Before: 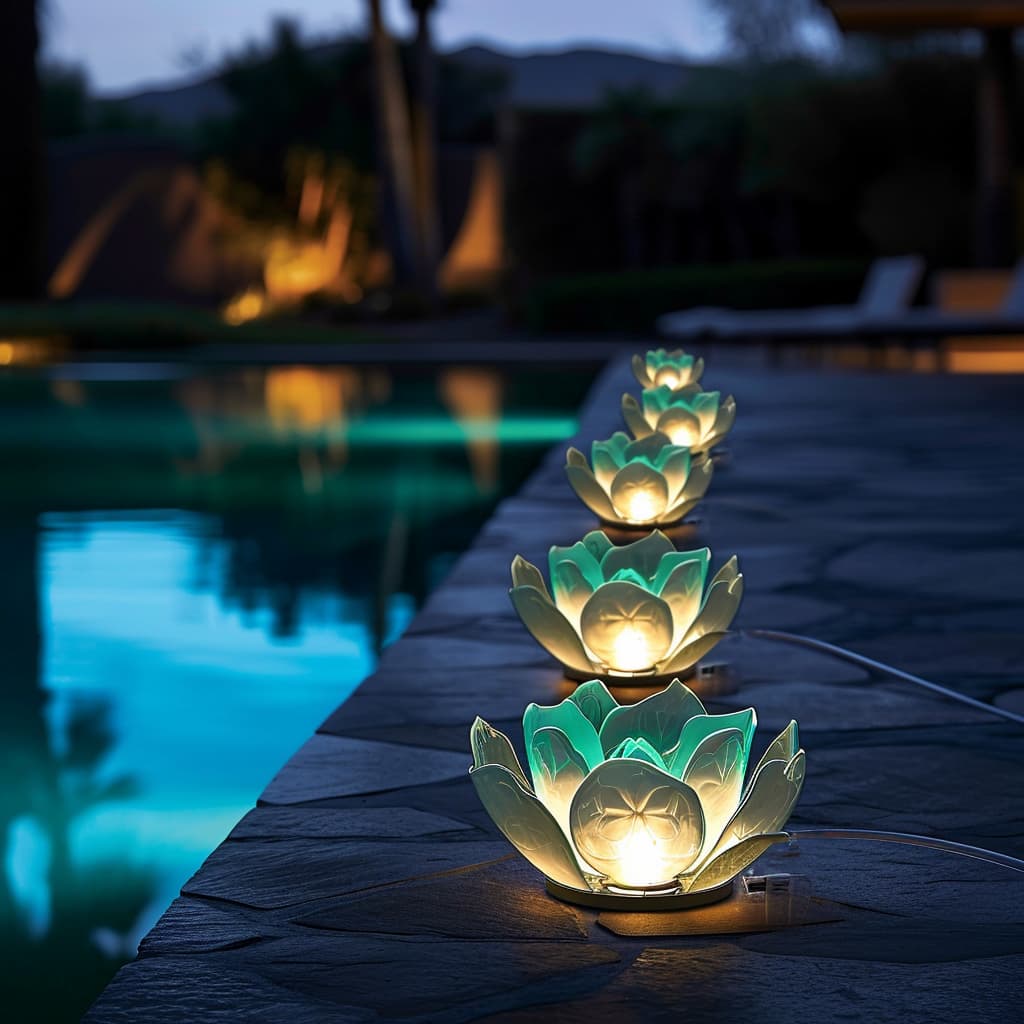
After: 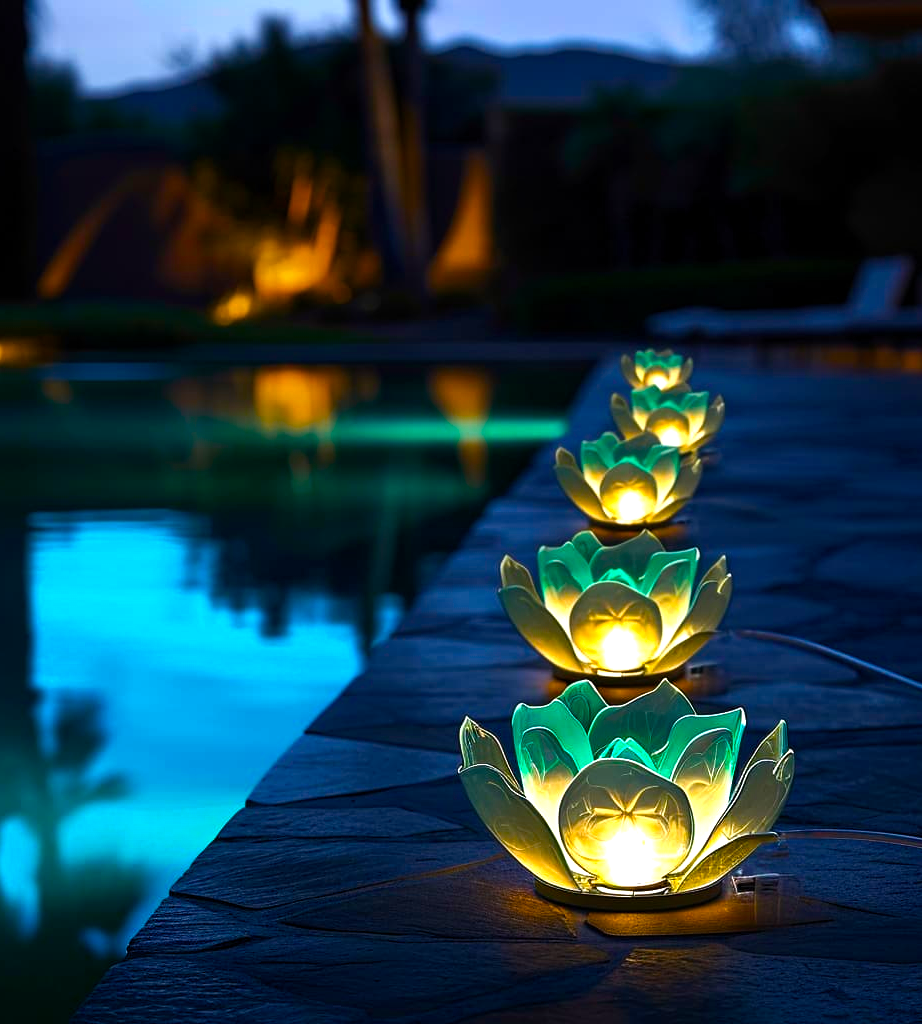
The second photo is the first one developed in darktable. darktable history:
crop and rotate: left 1.088%, right 8.807%
color balance rgb: linear chroma grading › global chroma 9%, perceptual saturation grading › global saturation 36%, perceptual saturation grading › shadows 35%, perceptual brilliance grading › global brilliance 15%, perceptual brilliance grading › shadows -35%, global vibrance 15%
